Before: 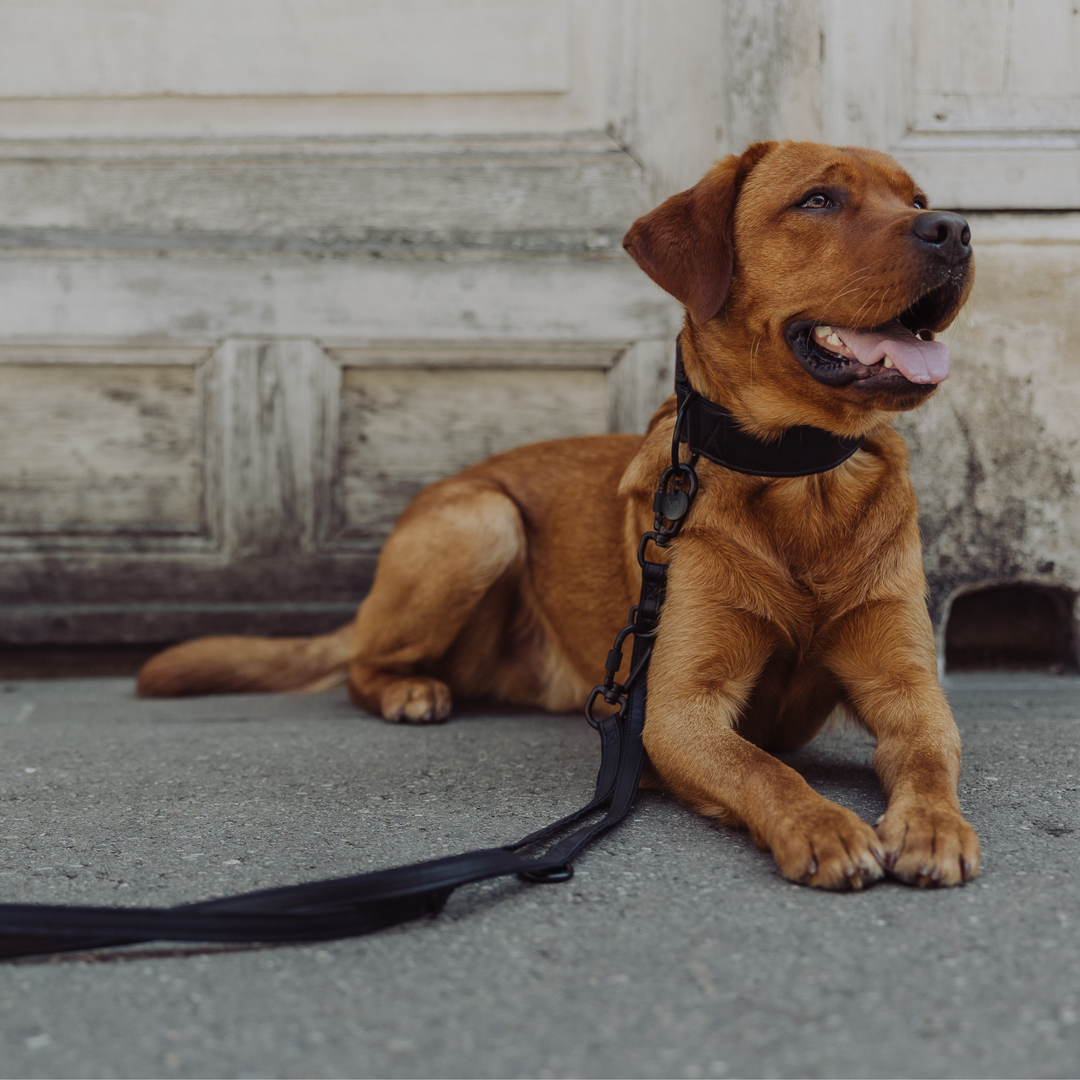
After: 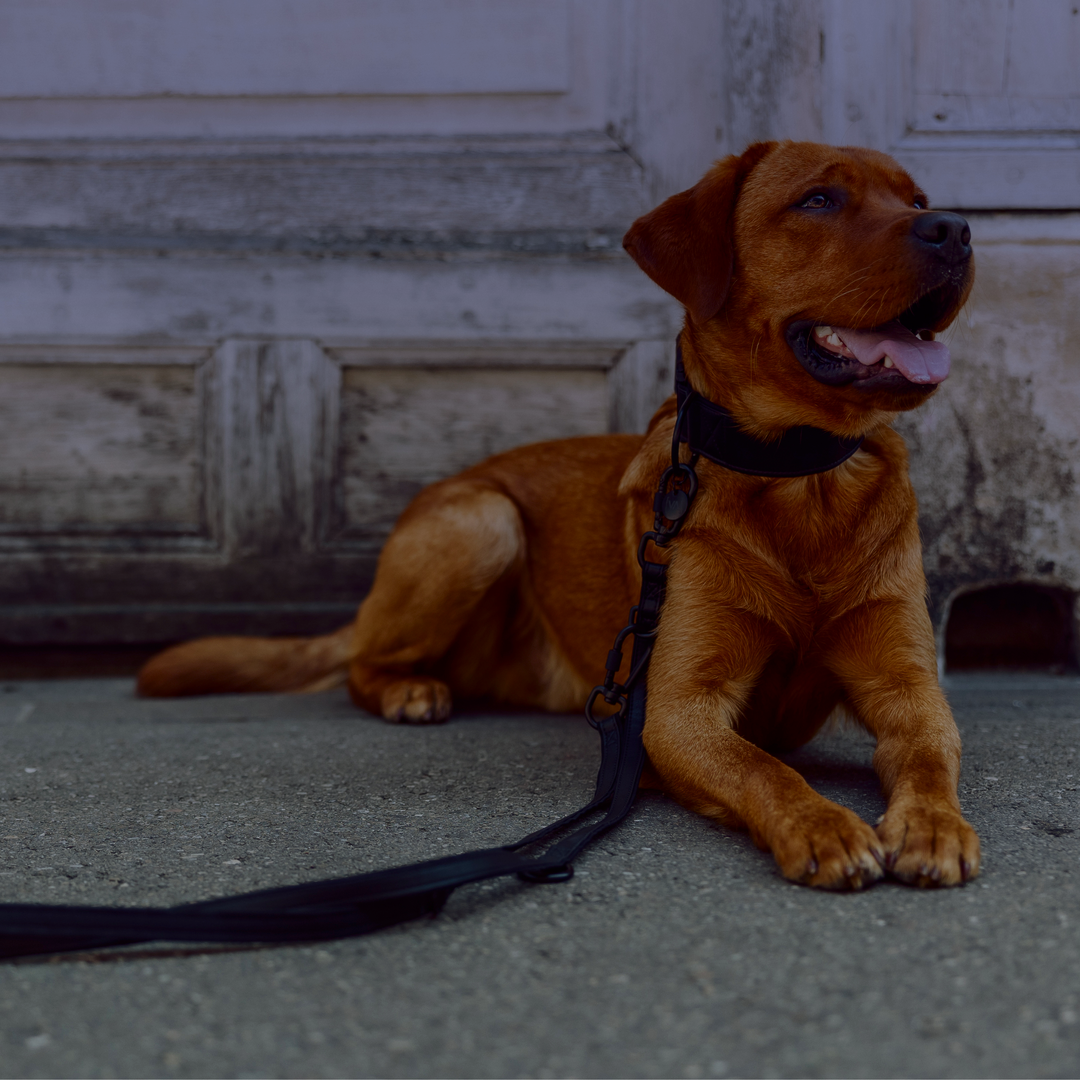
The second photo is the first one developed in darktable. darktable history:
graduated density: hue 238.83°, saturation 50%
exposure: compensate highlight preservation false
contrast brightness saturation: brightness -0.25, saturation 0.2
